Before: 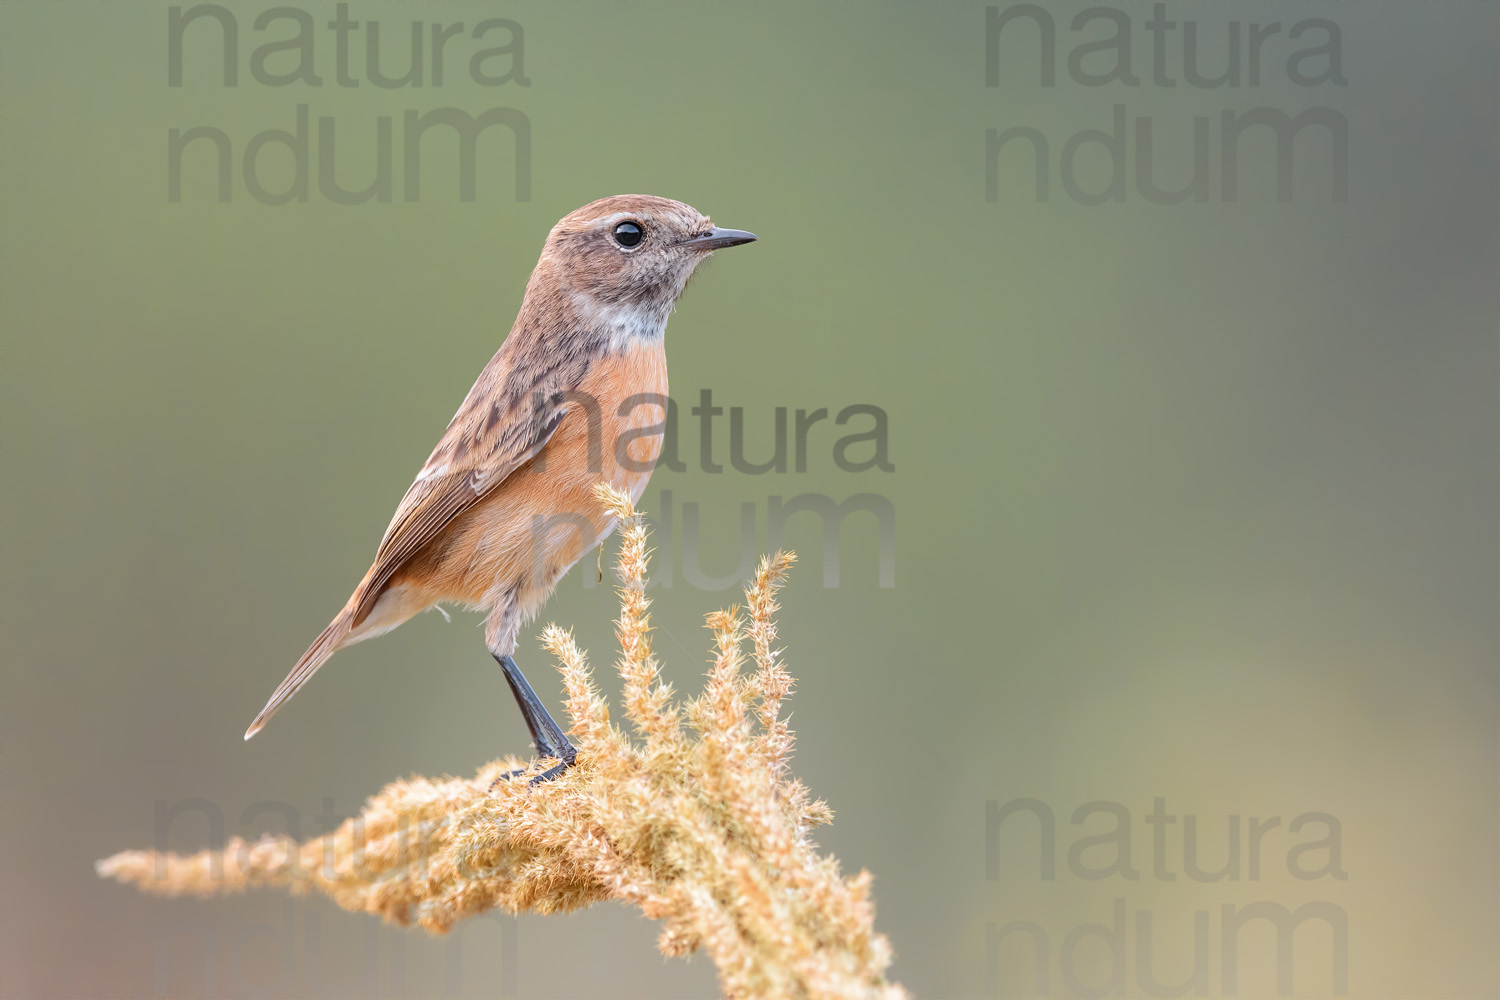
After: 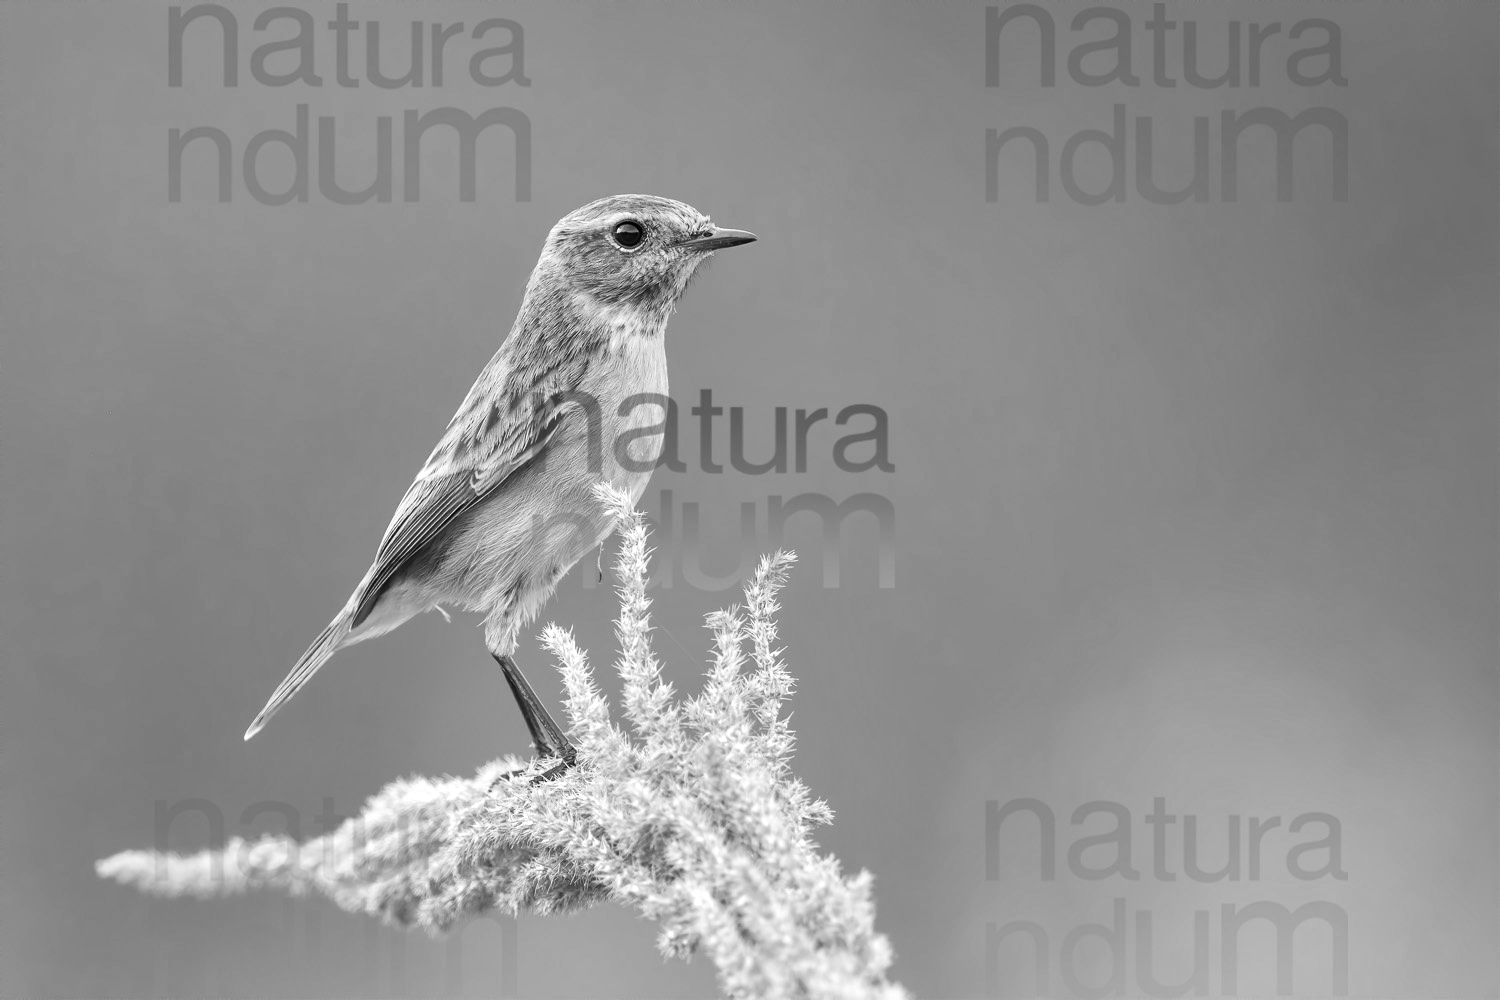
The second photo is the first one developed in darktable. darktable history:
monochrome: a 16.06, b 15.48, size 1
local contrast: mode bilateral grid, contrast 20, coarseness 50, detail 150%, midtone range 0.2
